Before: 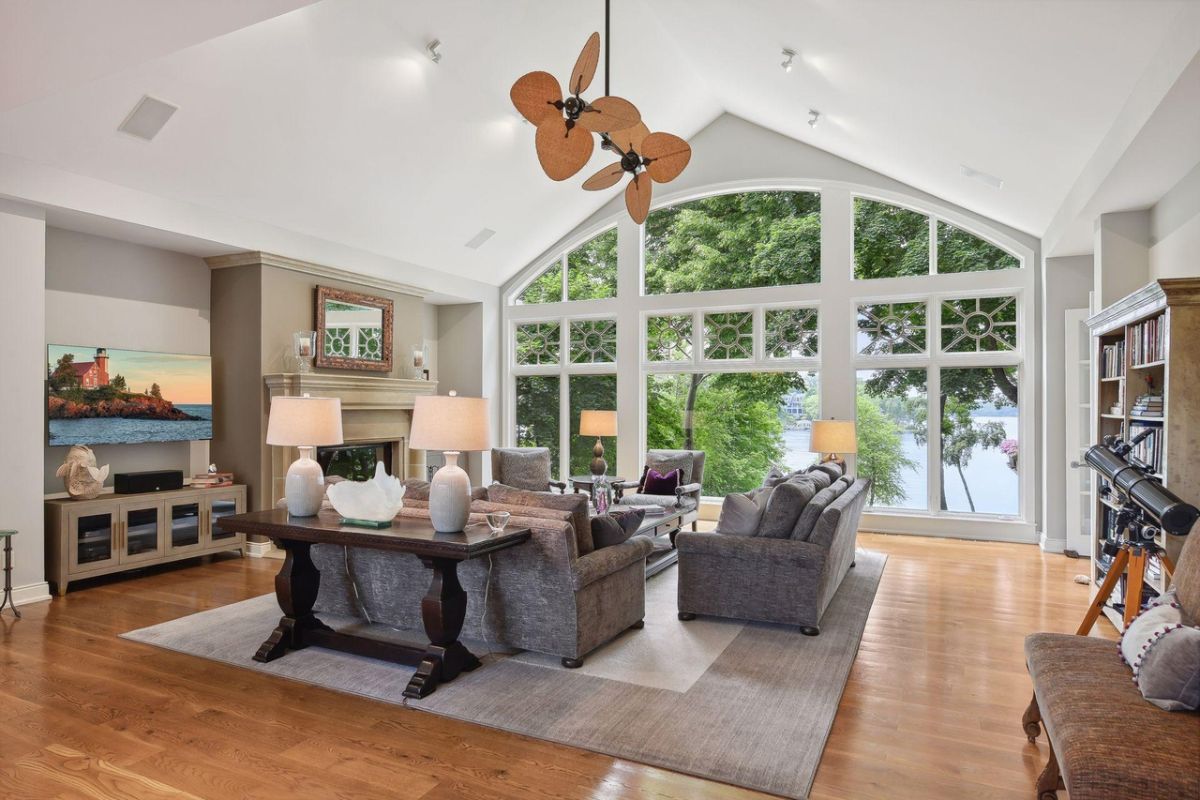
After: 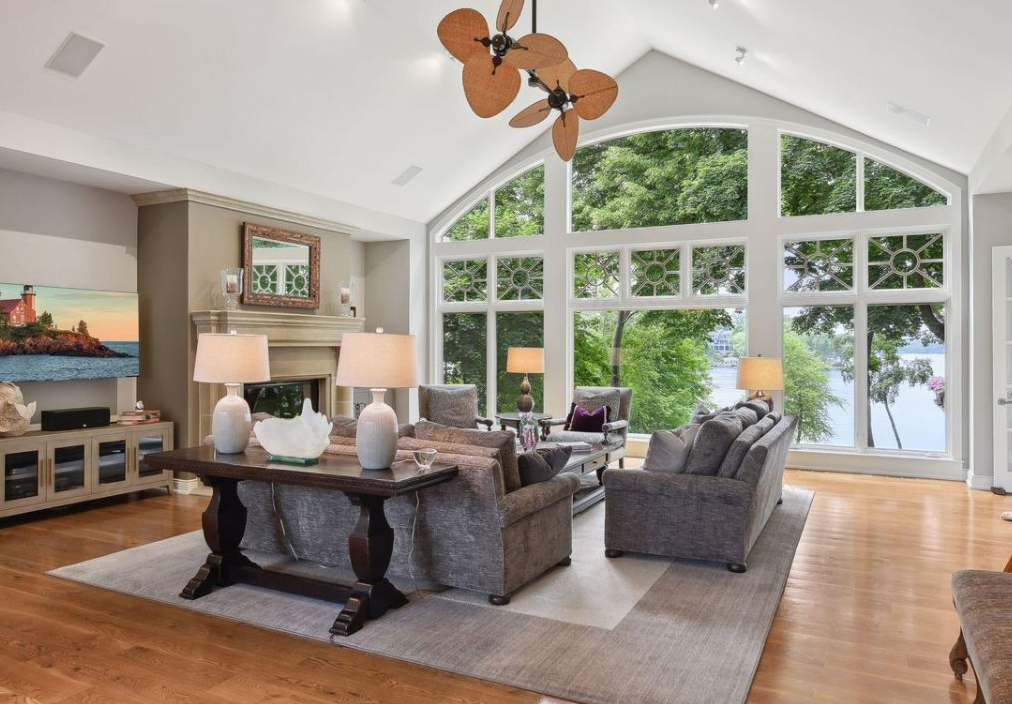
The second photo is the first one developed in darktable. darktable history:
crop: left 6.114%, top 7.951%, right 9.538%, bottom 4.024%
